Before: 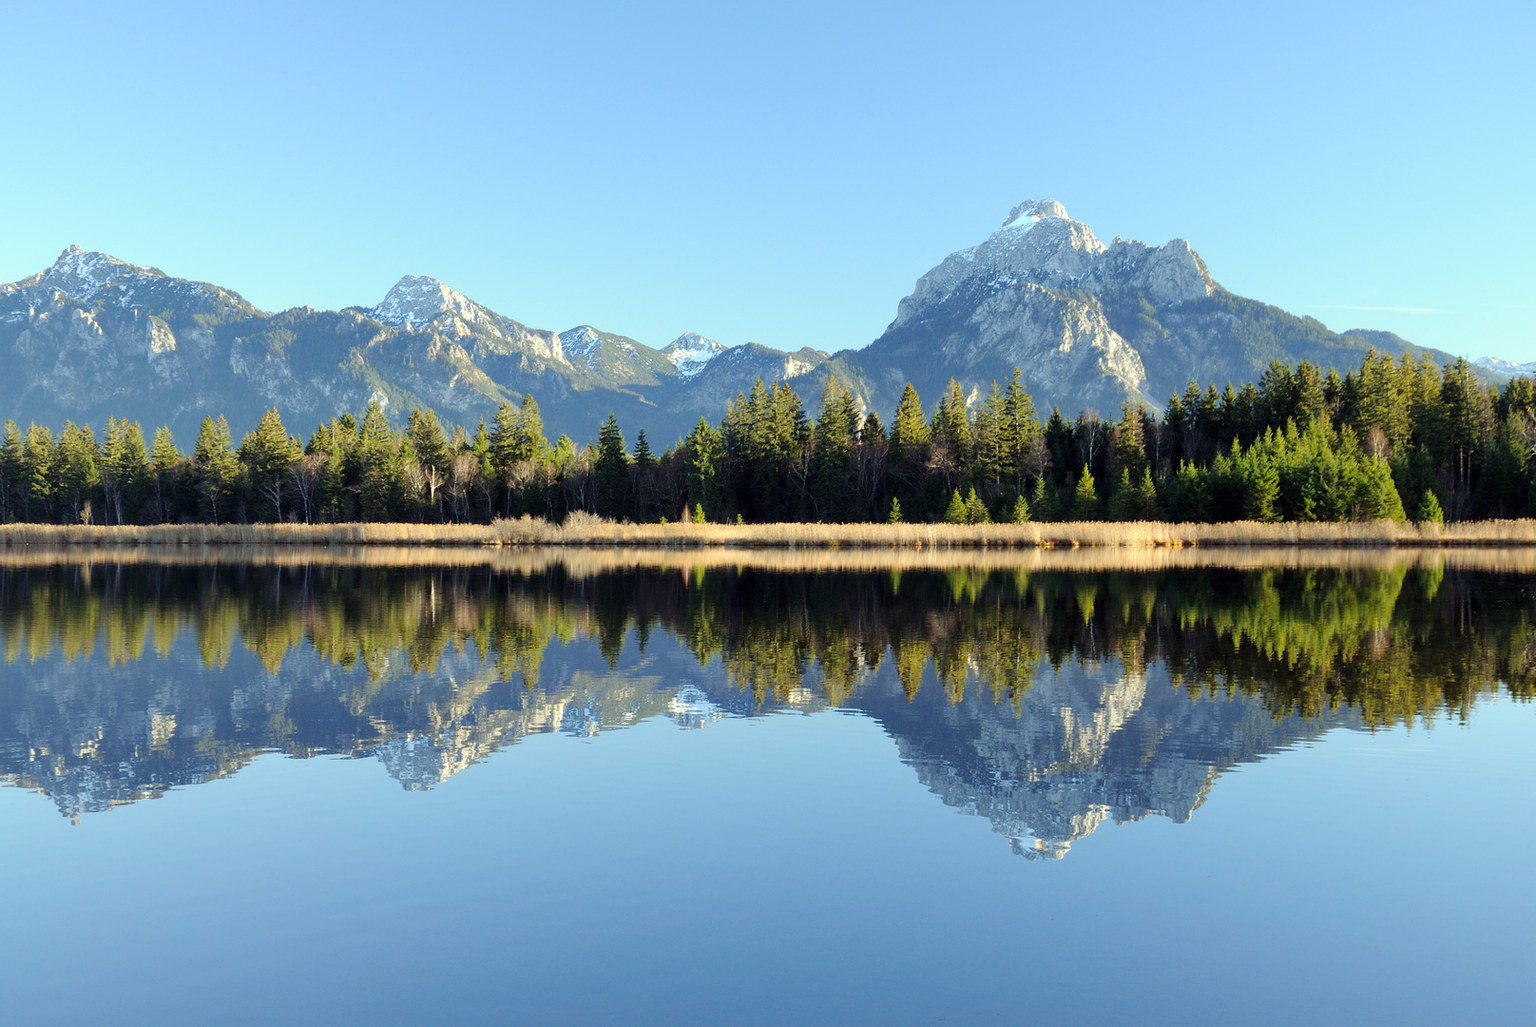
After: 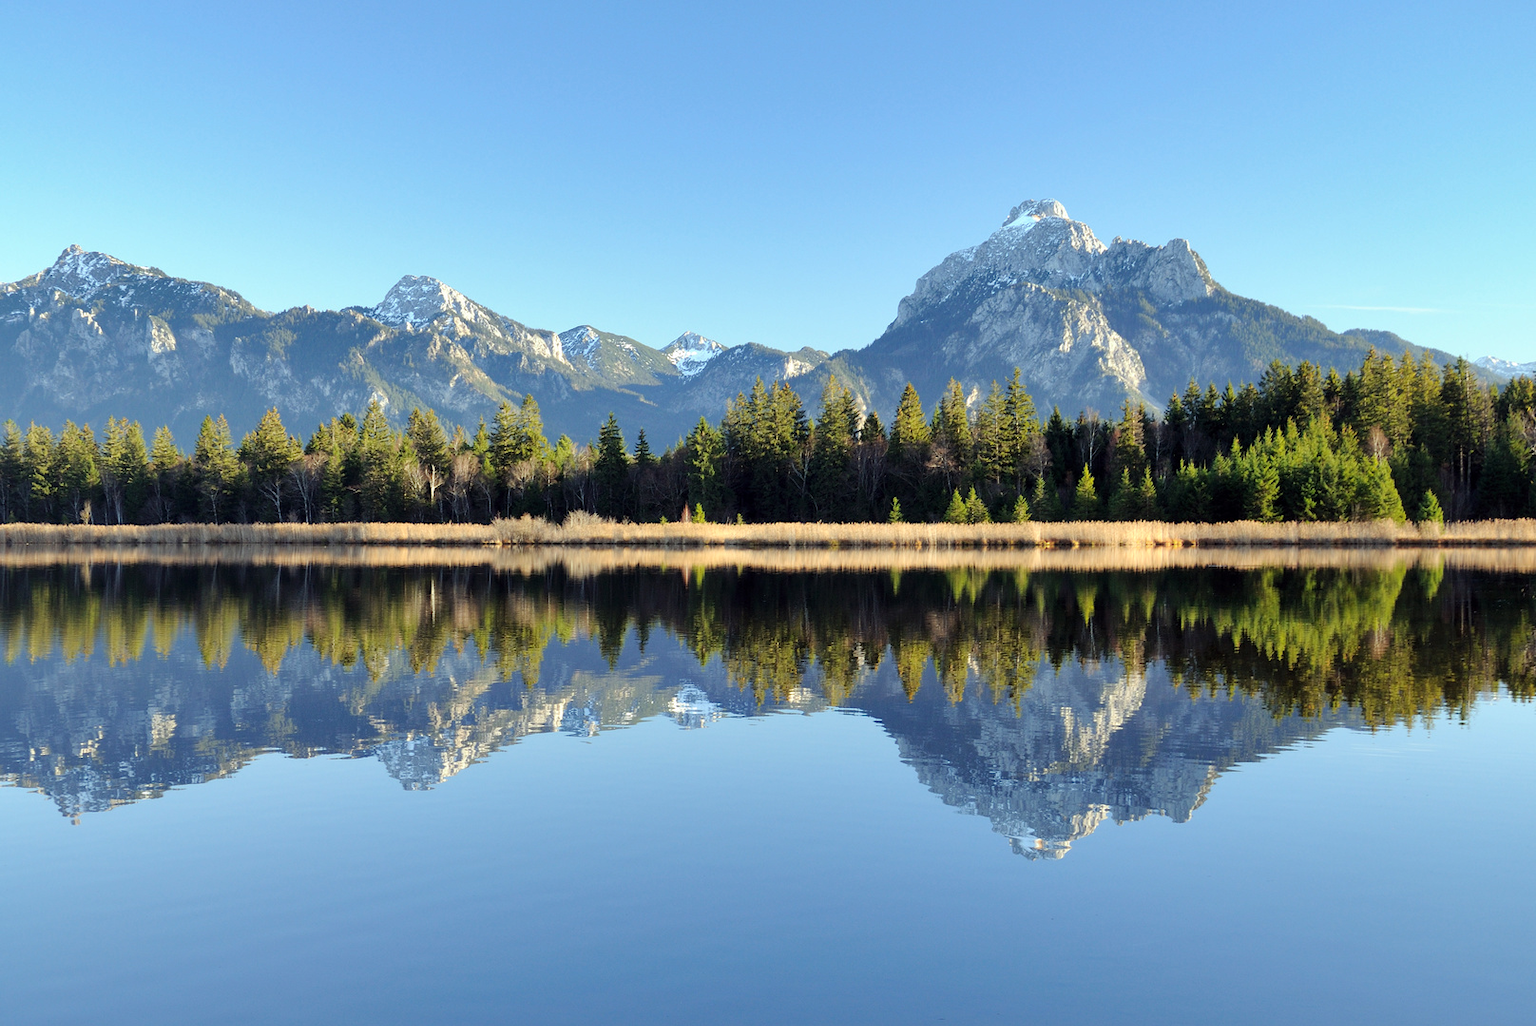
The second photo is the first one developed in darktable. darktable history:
white balance: red 1.009, blue 1.027
shadows and highlights: soften with gaussian
